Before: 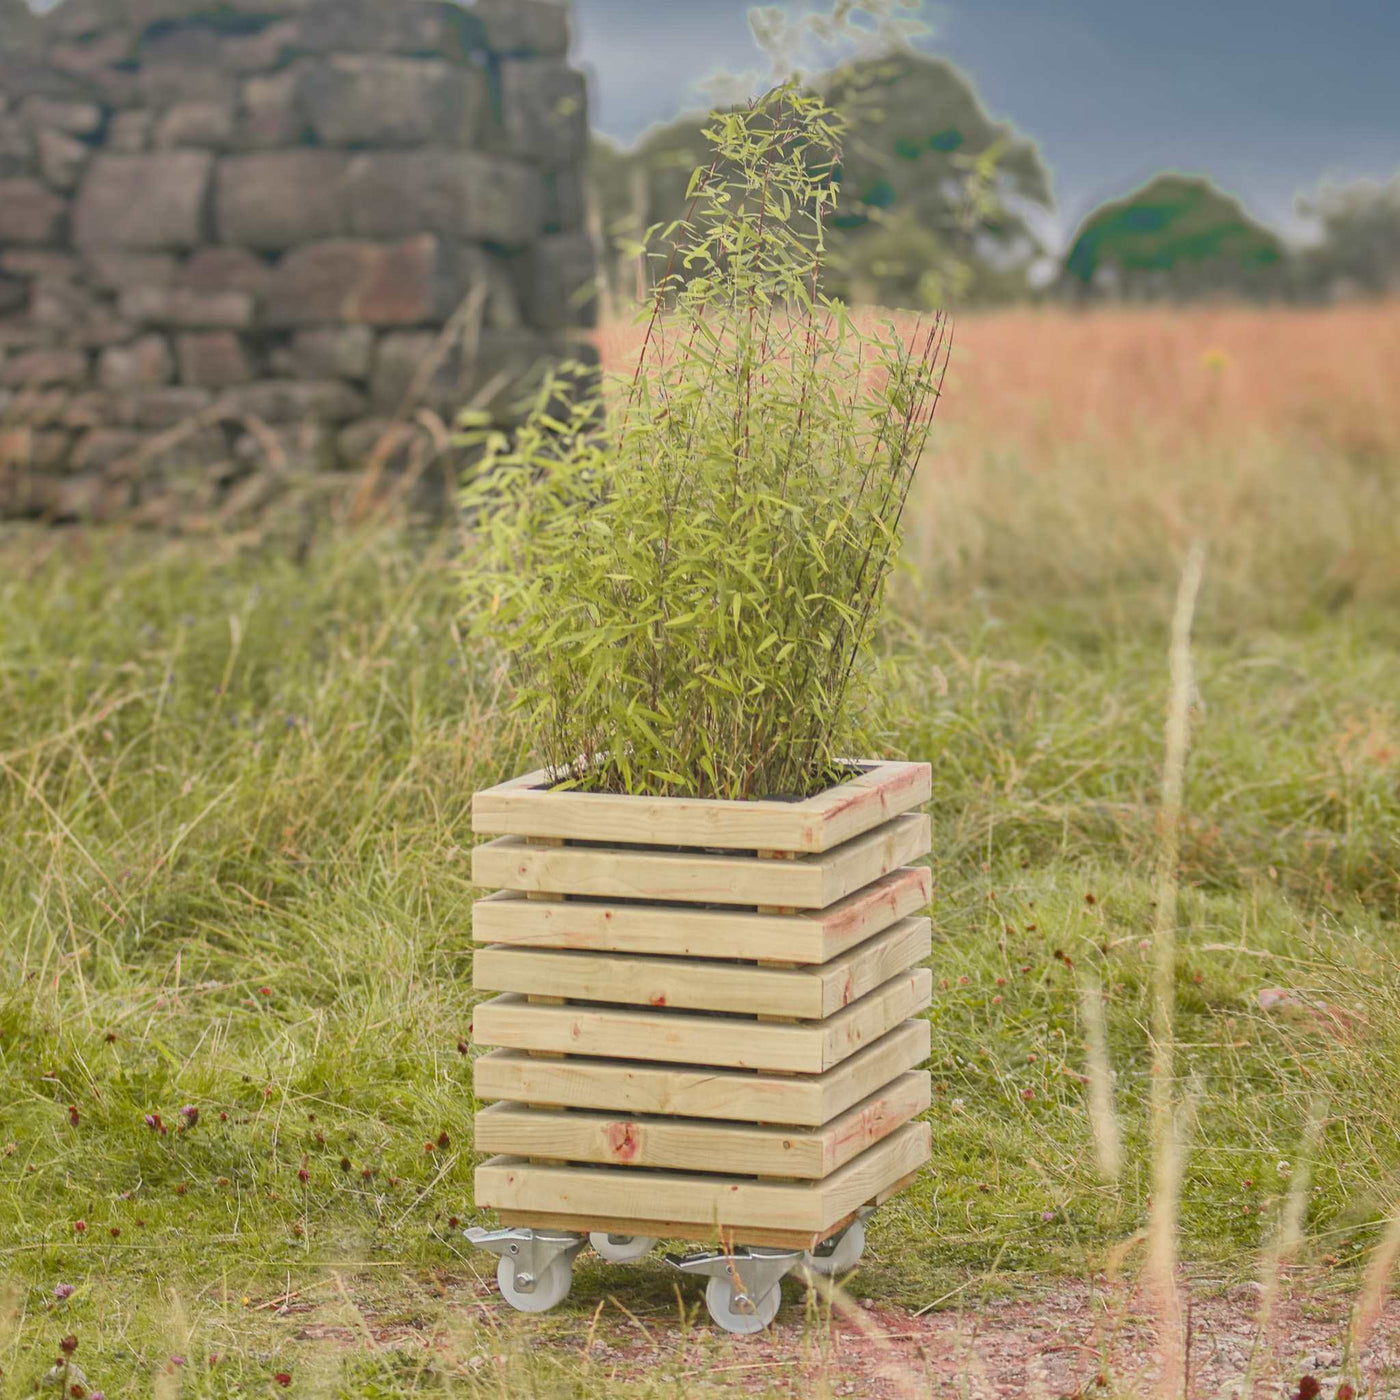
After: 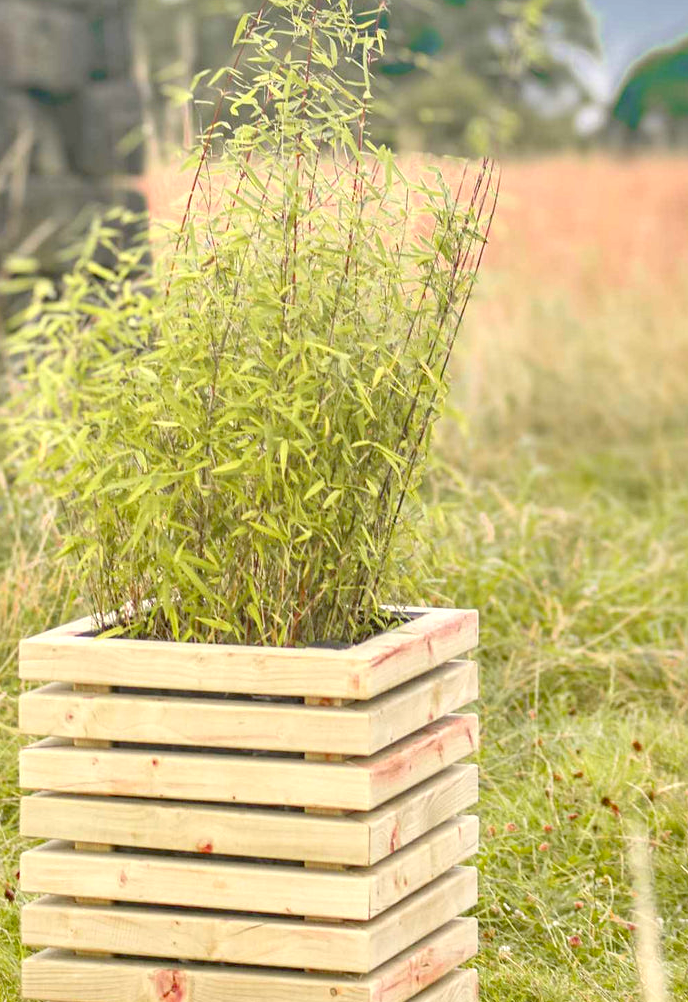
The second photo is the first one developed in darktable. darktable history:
exposure: black level correction 0.012, exposure 0.695 EV, compensate highlight preservation false
crop: left 32.36%, top 10.968%, right 18.435%, bottom 17.448%
